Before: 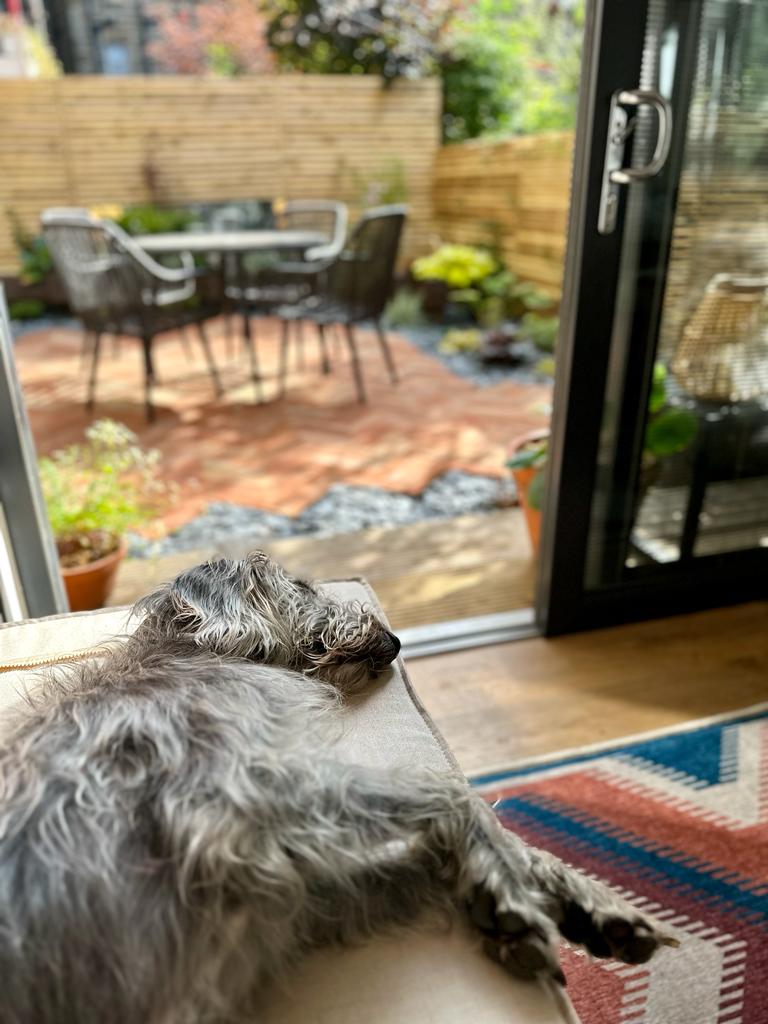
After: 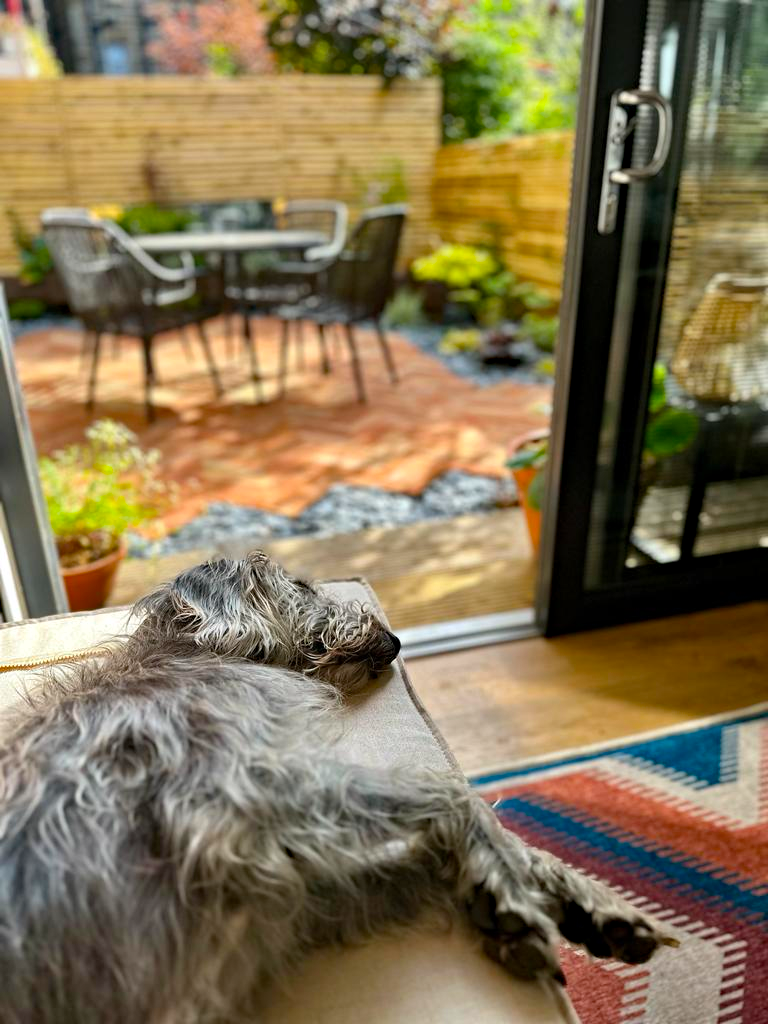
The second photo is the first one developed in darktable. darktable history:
haze removal: compatibility mode true, adaptive false
color balance: output saturation 120%
shadows and highlights: low approximation 0.01, soften with gaussian
